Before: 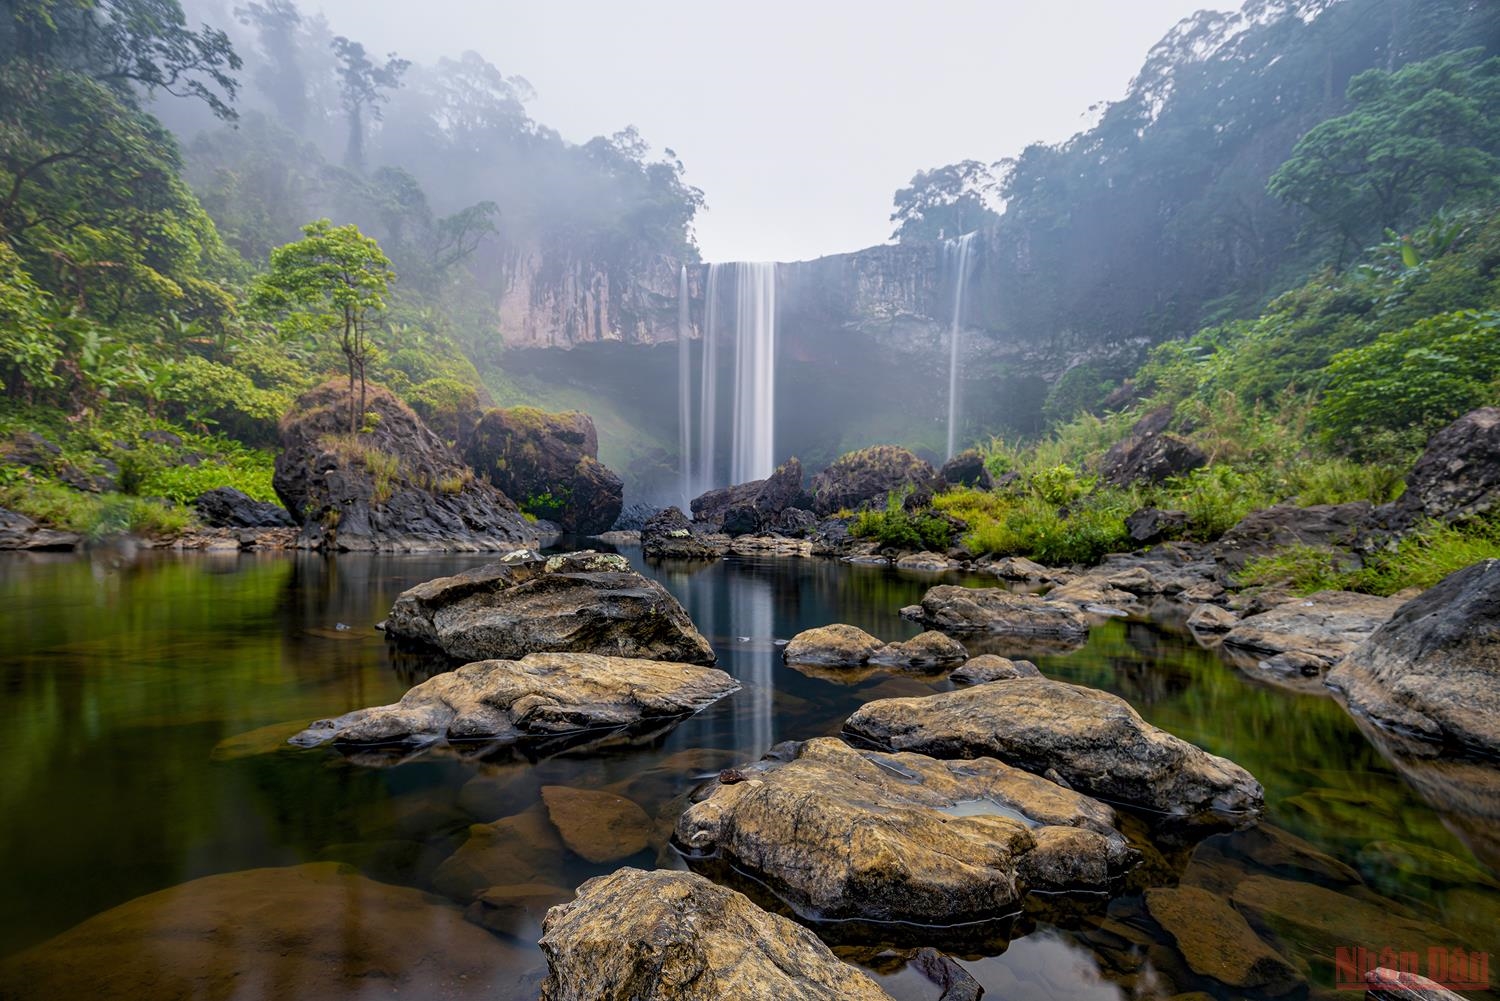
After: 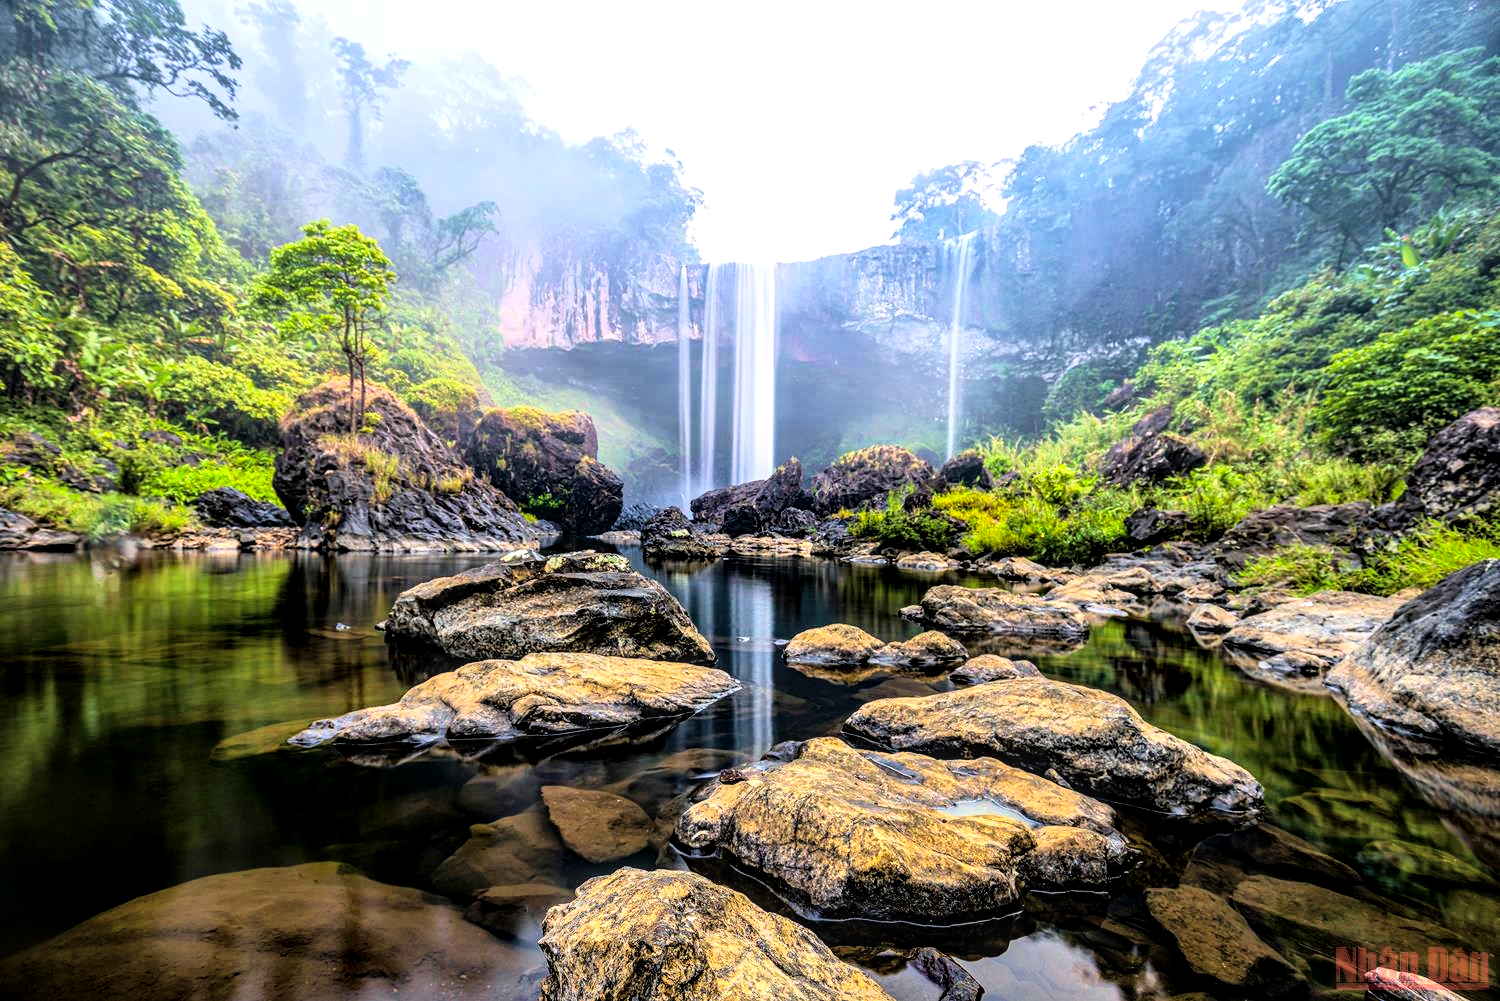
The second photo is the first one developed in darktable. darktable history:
rgb curve: curves: ch0 [(0, 0) (0.21, 0.15) (0.24, 0.21) (0.5, 0.75) (0.75, 0.96) (0.89, 0.99) (1, 1)]; ch1 [(0, 0.02) (0.21, 0.13) (0.25, 0.2) (0.5, 0.67) (0.75, 0.9) (0.89, 0.97) (1, 1)]; ch2 [(0, 0.02) (0.21, 0.13) (0.25, 0.2) (0.5, 0.67) (0.75, 0.9) (0.89, 0.97) (1, 1)], compensate middle gray true
local contrast: highlights 61%, detail 143%, midtone range 0.428
shadows and highlights: shadows 40, highlights -60
exposure: exposure 0.2 EV, compensate highlight preservation false
white balance: emerald 1
velvia: on, module defaults
